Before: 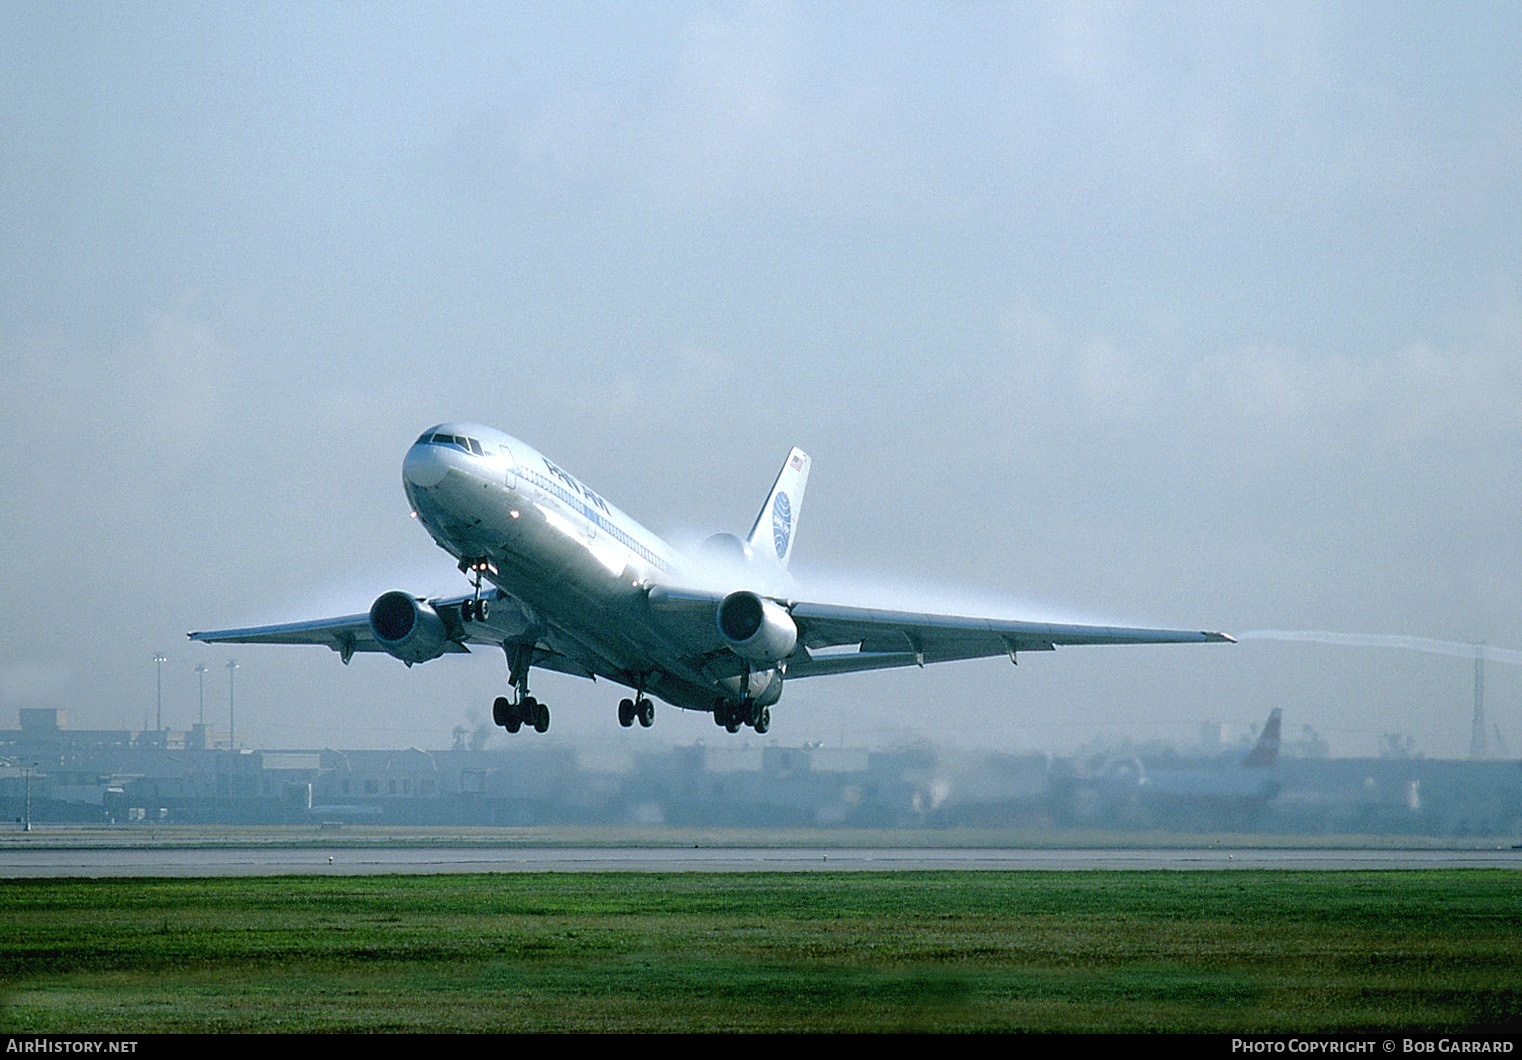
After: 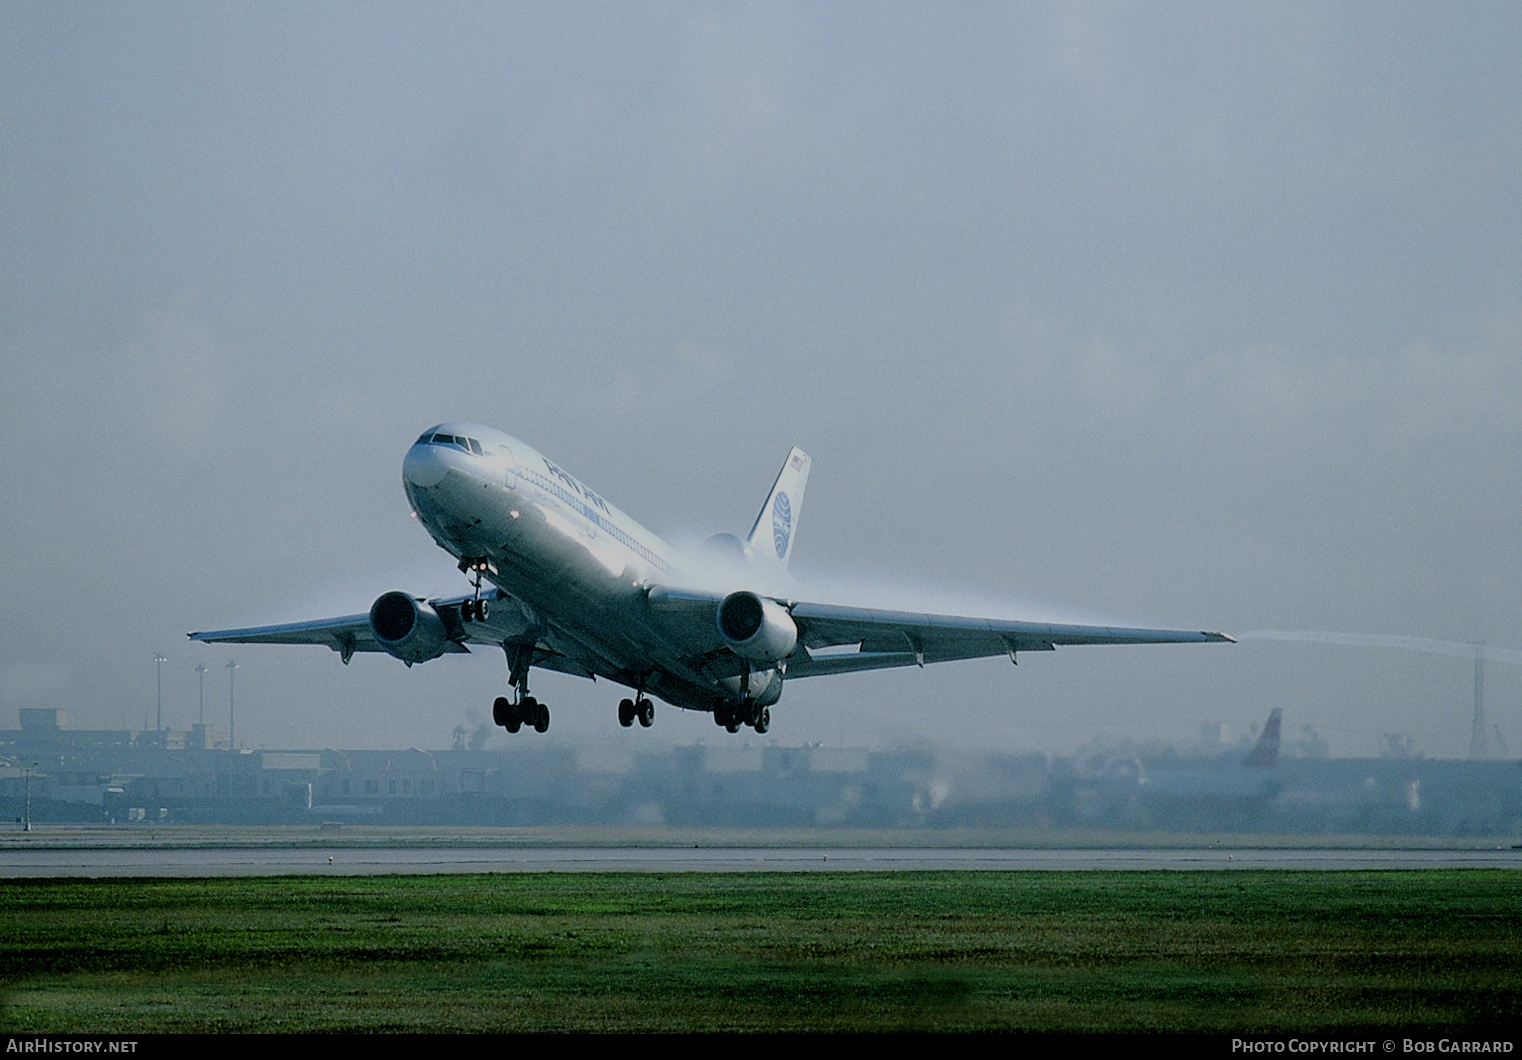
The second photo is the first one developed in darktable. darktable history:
exposure: exposure -0.494 EV, compensate exposure bias true, compensate highlight preservation false
filmic rgb: black relative exposure -7.65 EV, white relative exposure 4.56 EV, hardness 3.61, iterations of high-quality reconstruction 0
